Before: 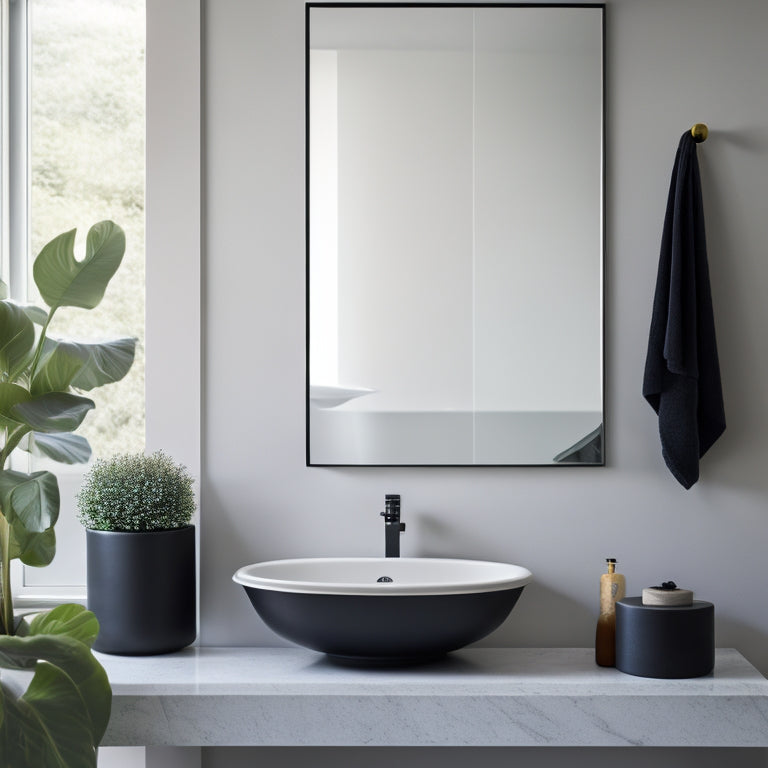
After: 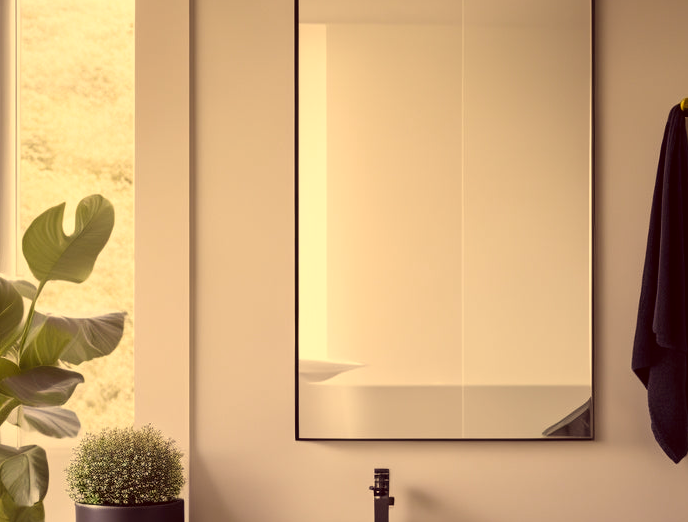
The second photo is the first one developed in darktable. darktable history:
crop: left 1.509%, top 3.452%, right 7.696%, bottom 28.452%
color correction: highlights a* 10.12, highlights b* 39.04, shadows a* 14.62, shadows b* 3.37
